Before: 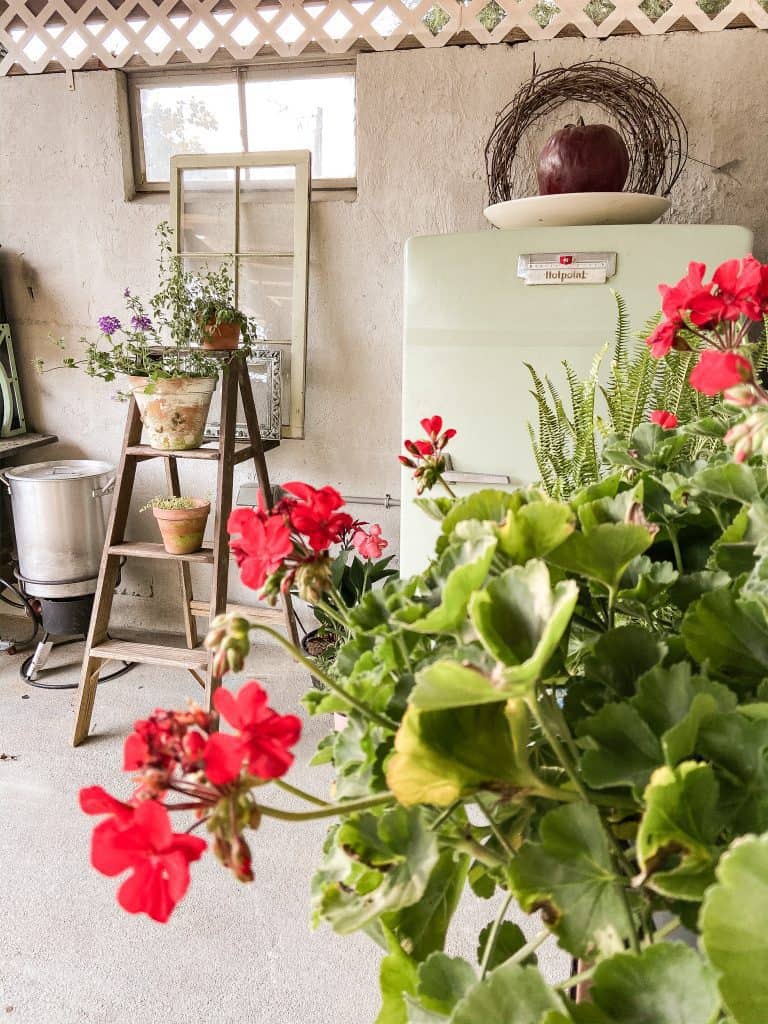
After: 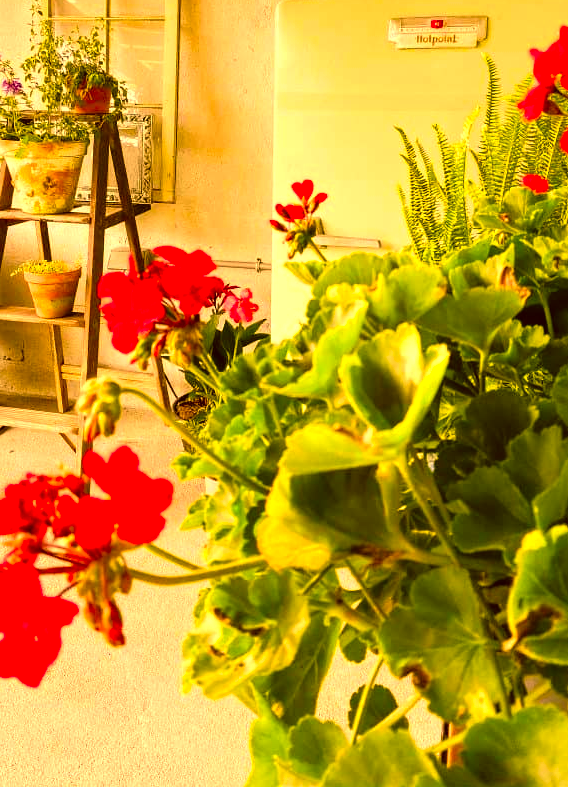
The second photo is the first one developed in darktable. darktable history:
tone equalizer: -8 EV -0.422 EV, -7 EV -0.377 EV, -6 EV -0.306 EV, -5 EV -0.25 EV, -3 EV 0.212 EV, -2 EV 0.327 EV, -1 EV 0.384 EV, +0 EV 0.412 EV
crop: left 16.879%, top 23.089%, right 9.046%
color correction: highlights a* 11.13, highlights b* 29.99, shadows a* 2.72, shadows b* 16.81, saturation 1.73
